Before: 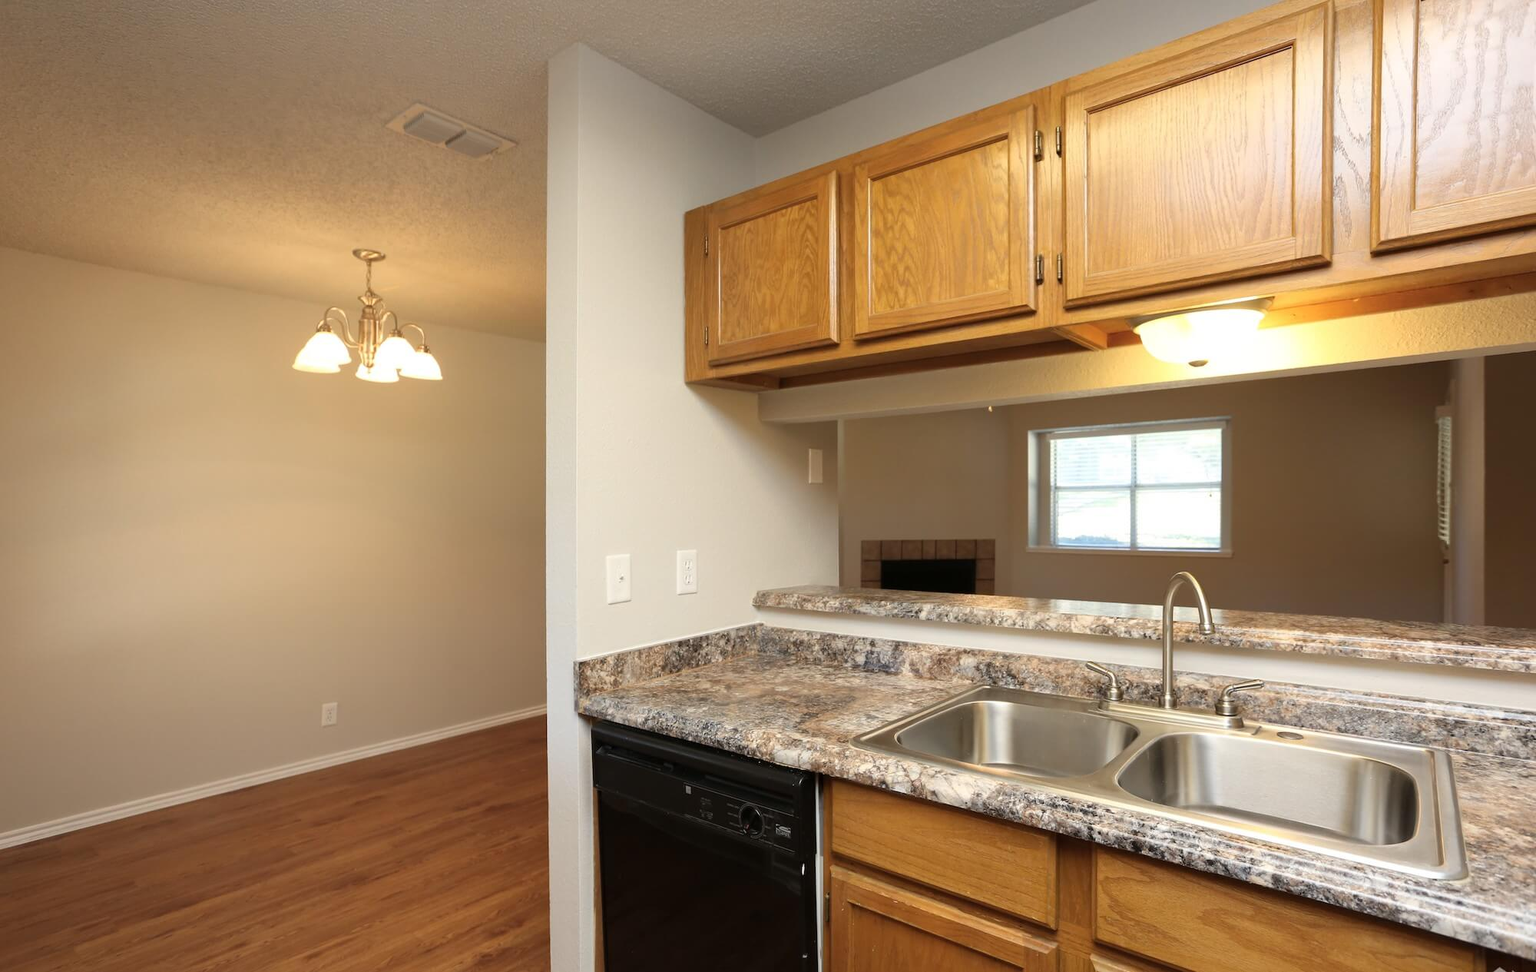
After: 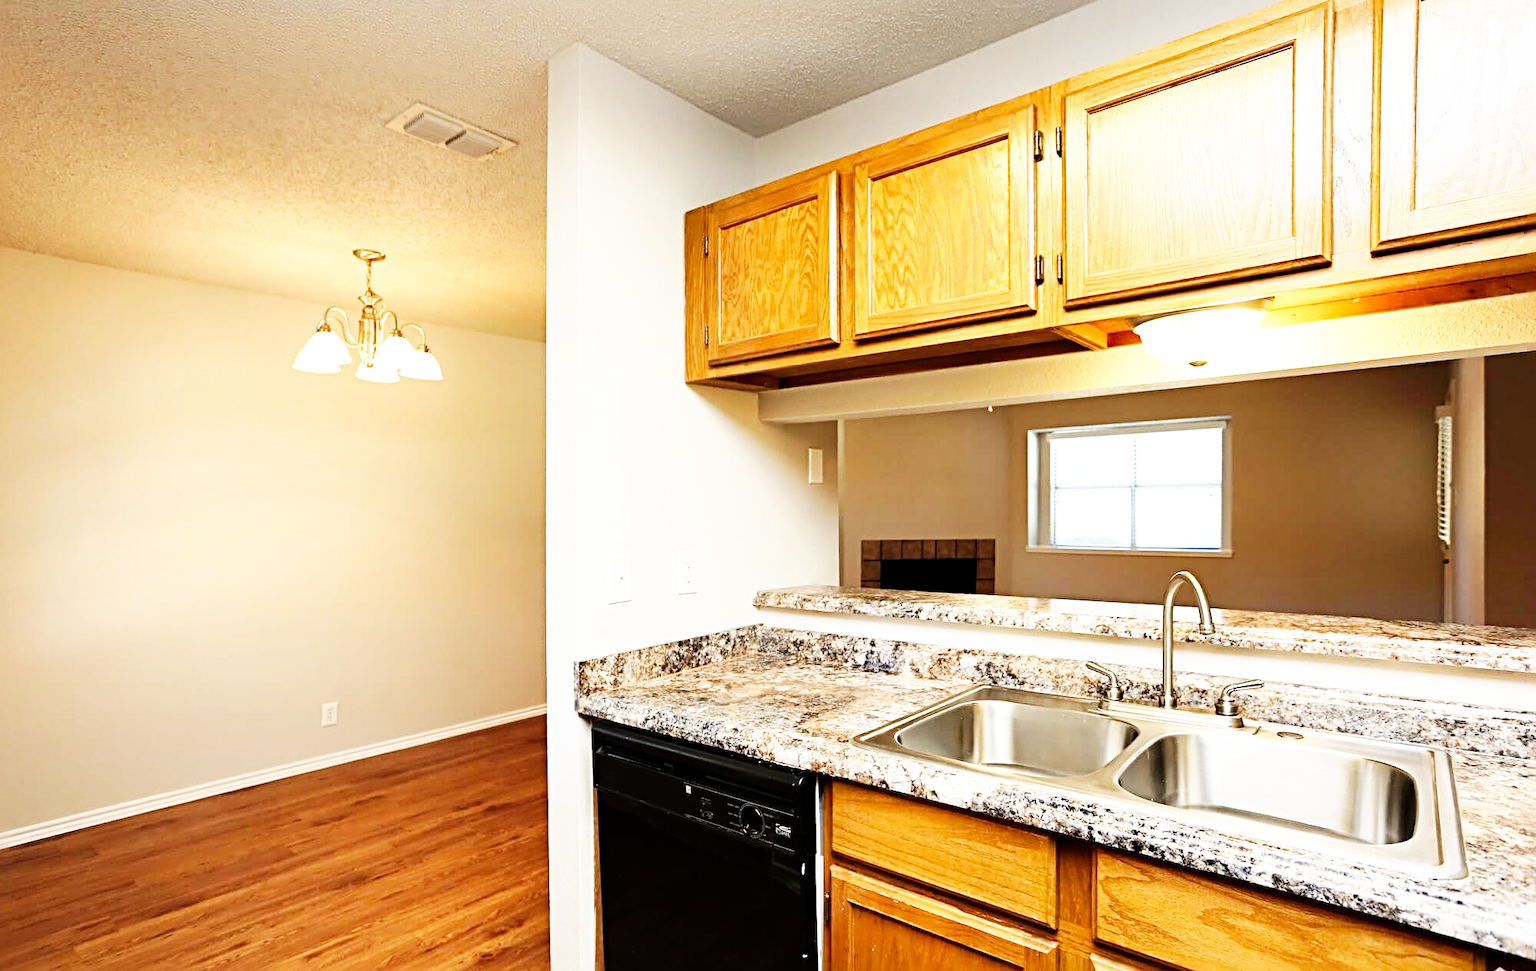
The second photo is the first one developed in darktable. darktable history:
base curve: curves: ch0 [(0, 0) (0.007, 0.004) (0.027, 0.03) (0.046, 0.07) (0.207, 0.54) (0.442, 0.872) (0.673, 0.972) (1, 1)], preserve colors none
sharpen: radius 4.883
contrast equalizer: octaves 7, y [[0.6 ×6], [0.55 ×6], [0 ×6], [0 ×6], [0 ×6]], mix 0.35
